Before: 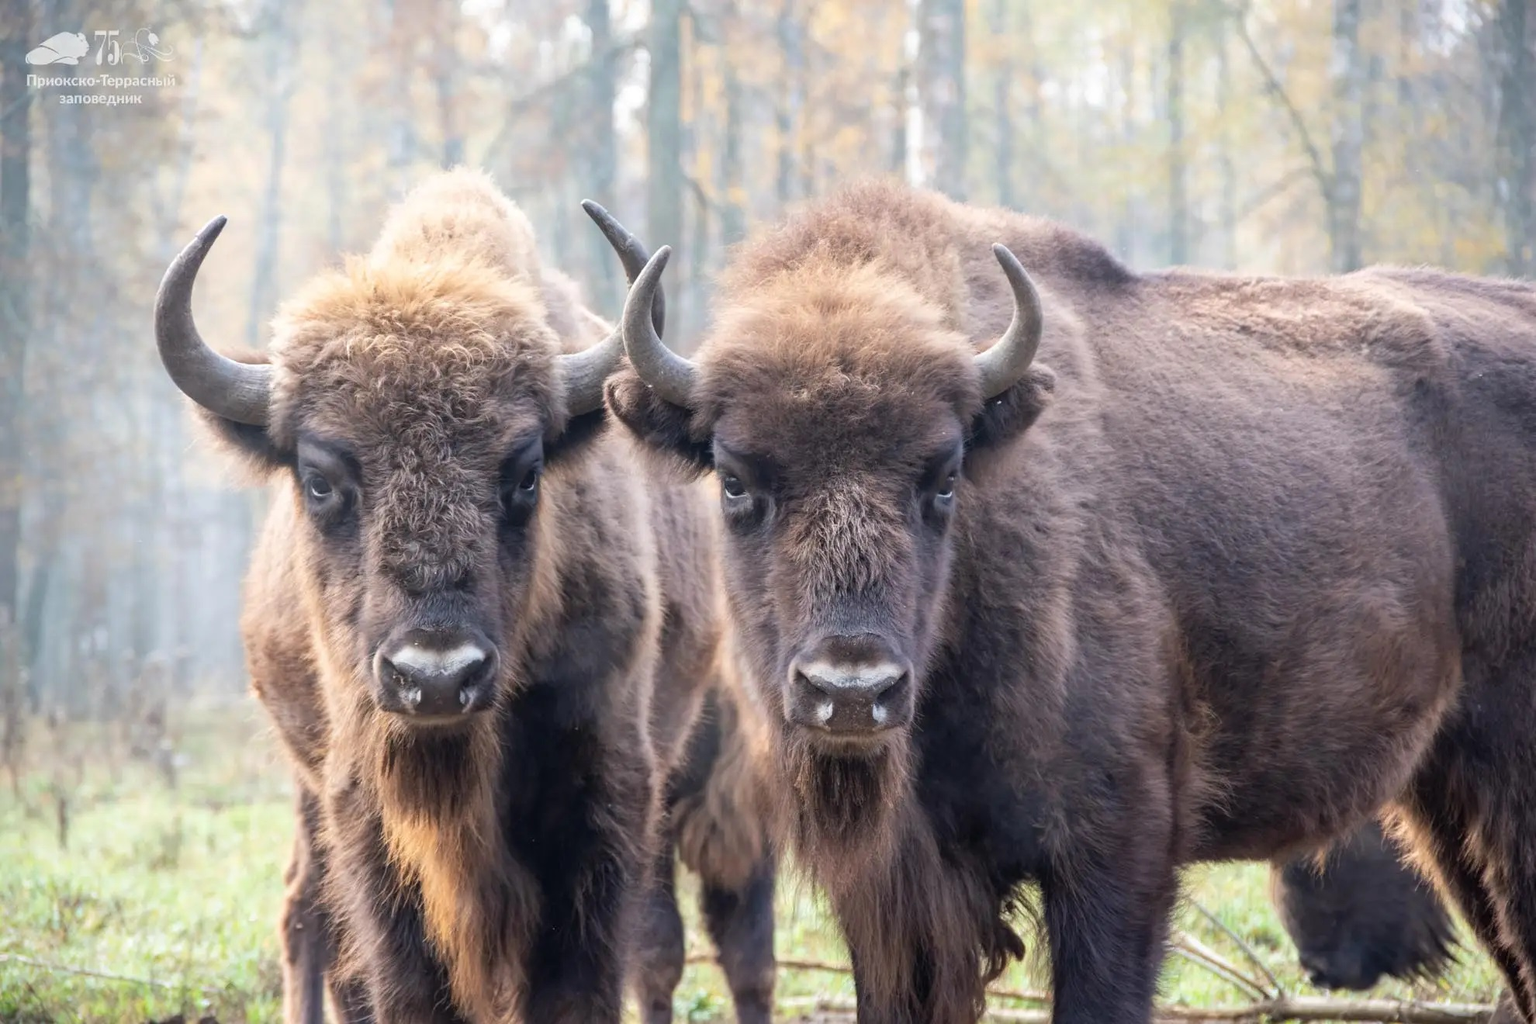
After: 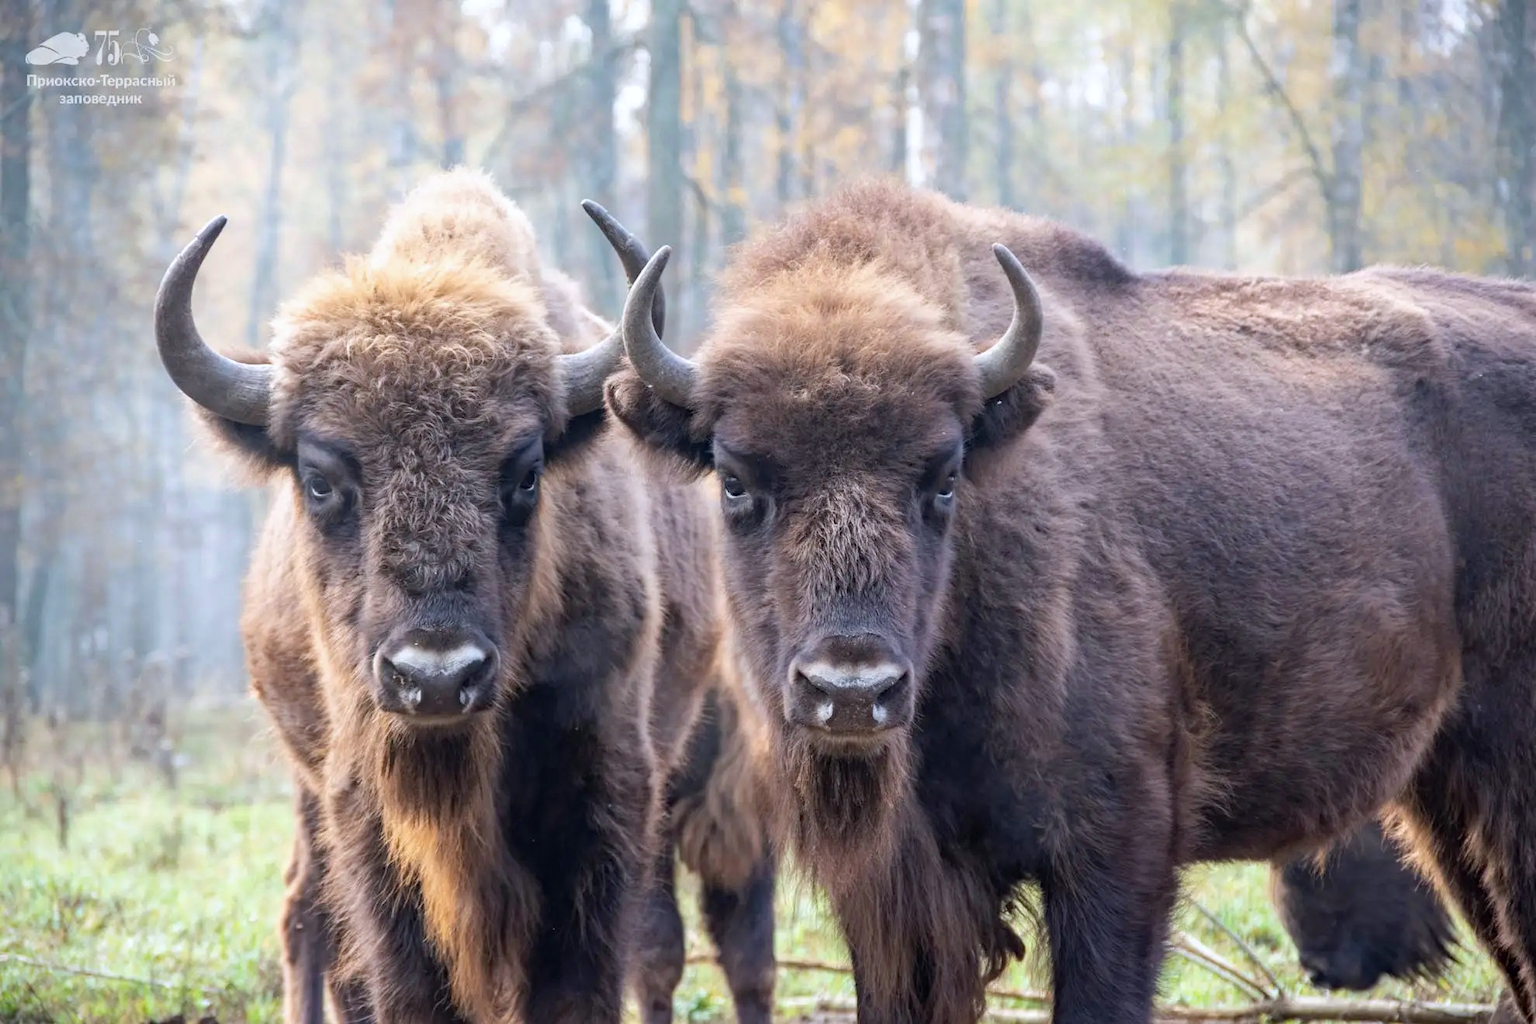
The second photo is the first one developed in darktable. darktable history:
haze removal: compatibility mode true, adaptive false
white balance: red 0.983, blue 1.036
